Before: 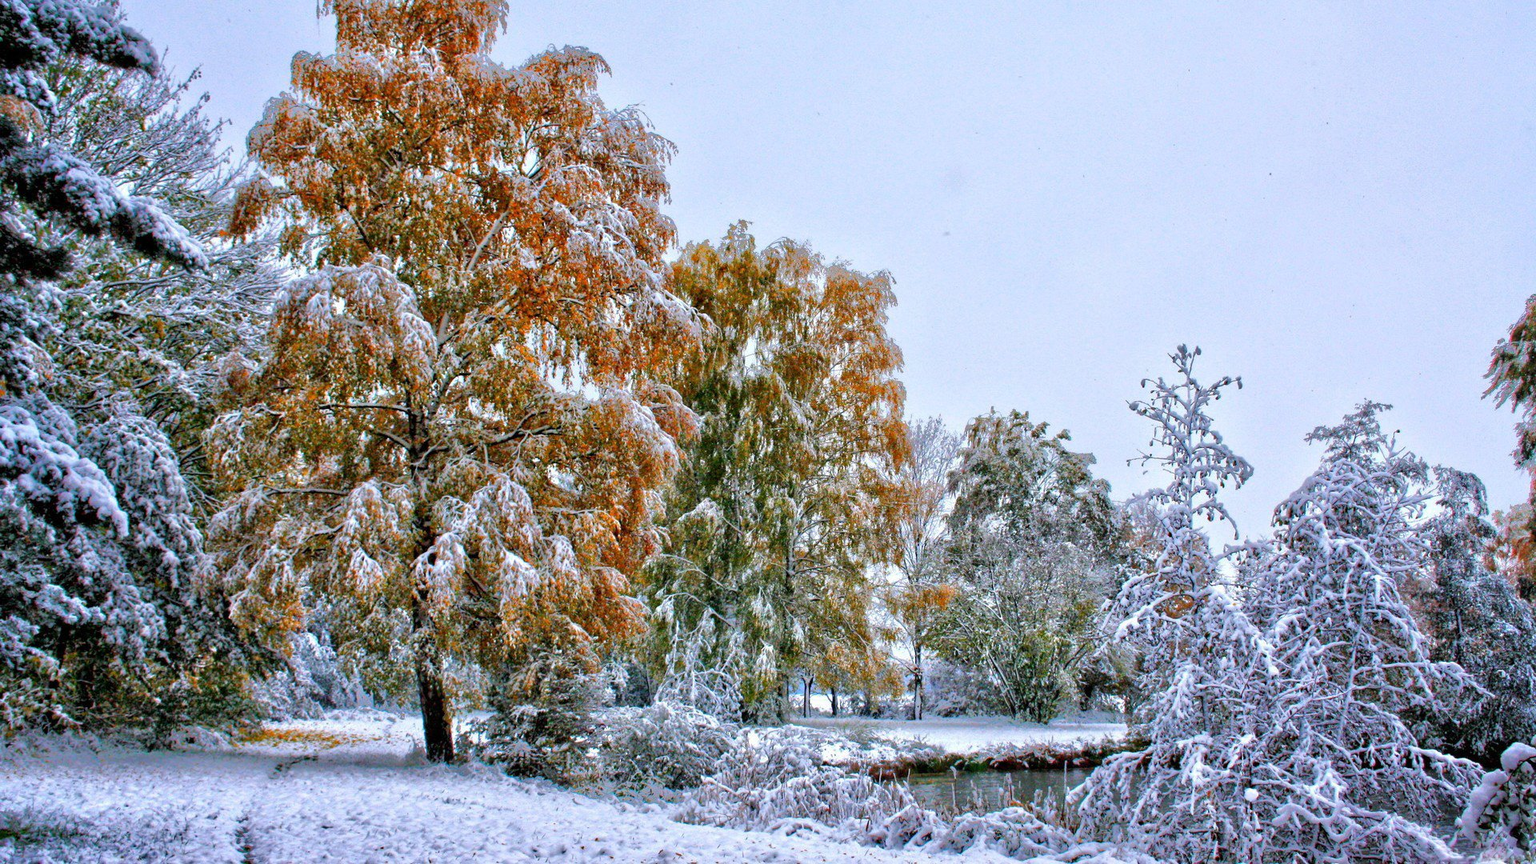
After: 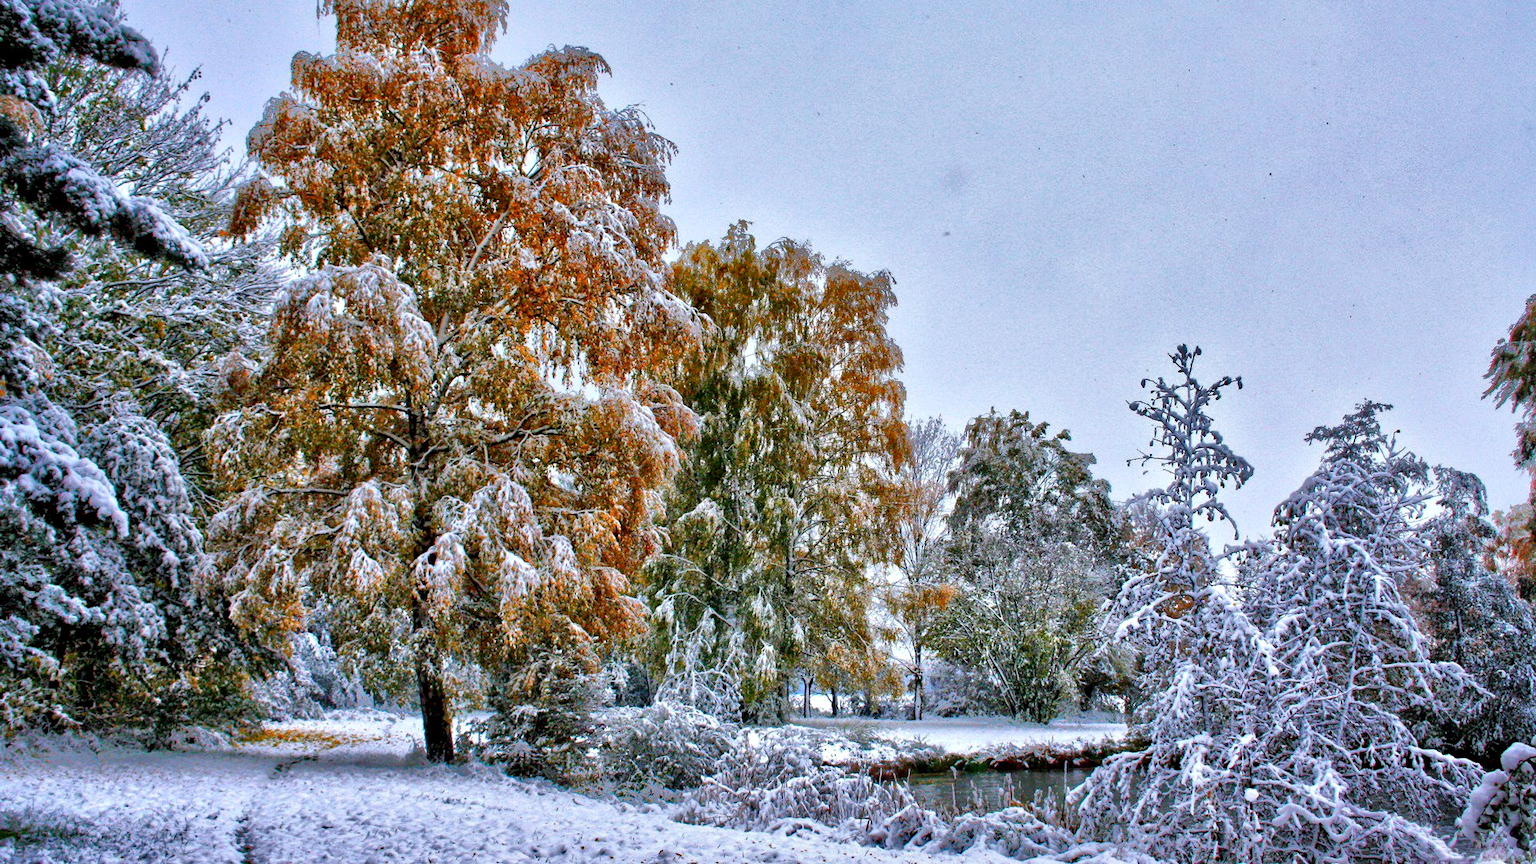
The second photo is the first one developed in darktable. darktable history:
local contrast: mode bilateral grid, contrast 20, coarseness 100, detail 150%, midtone range 0.2
shadows and highlights: shadows 43.71, white point adjustment -1.46, soften with gaussian
